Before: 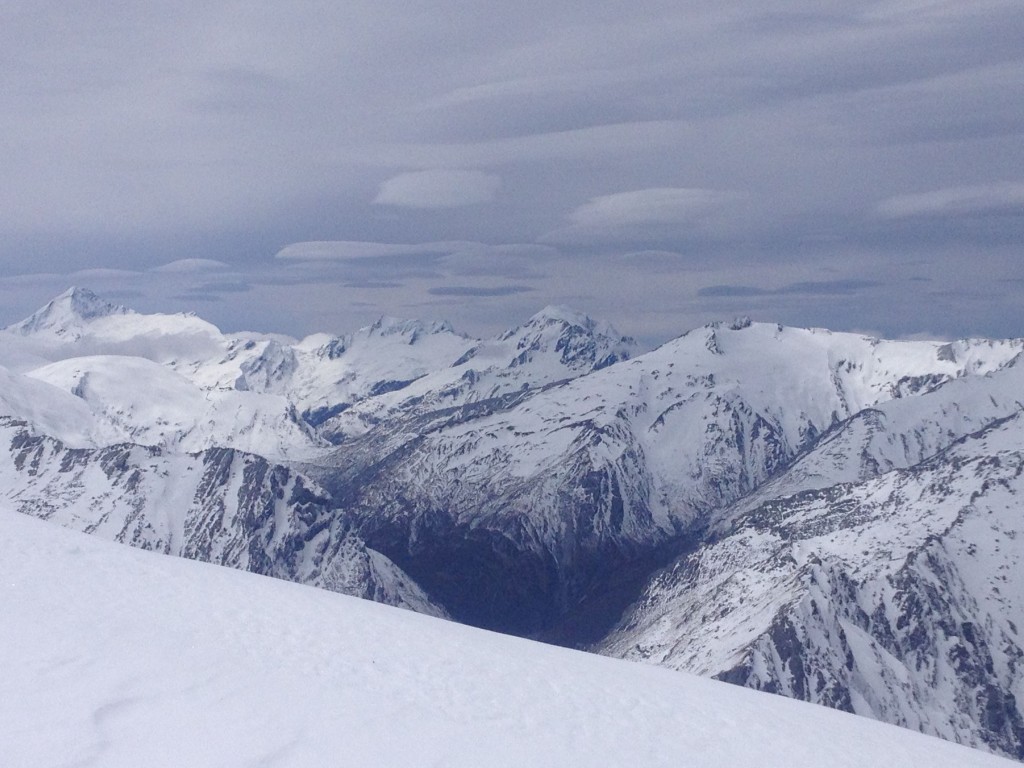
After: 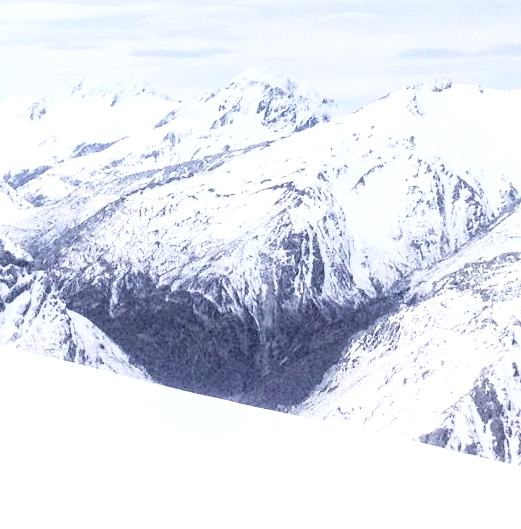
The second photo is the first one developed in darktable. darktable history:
crop and rotate: left 29.226%, top 31.069%, right 19.852%
local contrast: detail 160%
exposure: black level correction 0, exposure 0.697 EV, compensate exposure bias true, compensate highlight preservation false
levels: mode automatic, levels [0, 0.478, 1]
color zones: curves: ch1 [(0.25, 0.61) (0.75, 0.248)]
base curve: curves: ch0 [(0, 0) (0.007, 0.004) (0.027, 0.03) (0.046, 0.07) (0.207, 0.54) (0.442, 0.872) (0.673, 0.972) (1, 1)]
tone curve: curves: ch0 [(0, 0.021) (0.049, 0.044) (0.152, 0.14) (0.328, 0.377) (0.473, 0.543) (0.641, 0.705) (0.85, 0.894) (1, 0.969)]; ch1 [(0, 0) (0.302, 0.331) (0.433, 0.432) (0.472, 0.47) (0.502, 0.503) (0.527, 0.516) (0.564, 0.573) (0.614, 0.626) (0.677, 0.701) (0.859, 0.885) (1, 1)]; ch2 [(0, 0) (0.33, 0.301) (0.447, 0.44) (0.487, 0.496) (0.502, 0.516) (0.535, 0.563) (0.565, 0.597) (0.608, 0.641) (1, 1)], color space Lab, linked channels, preserve colors none
